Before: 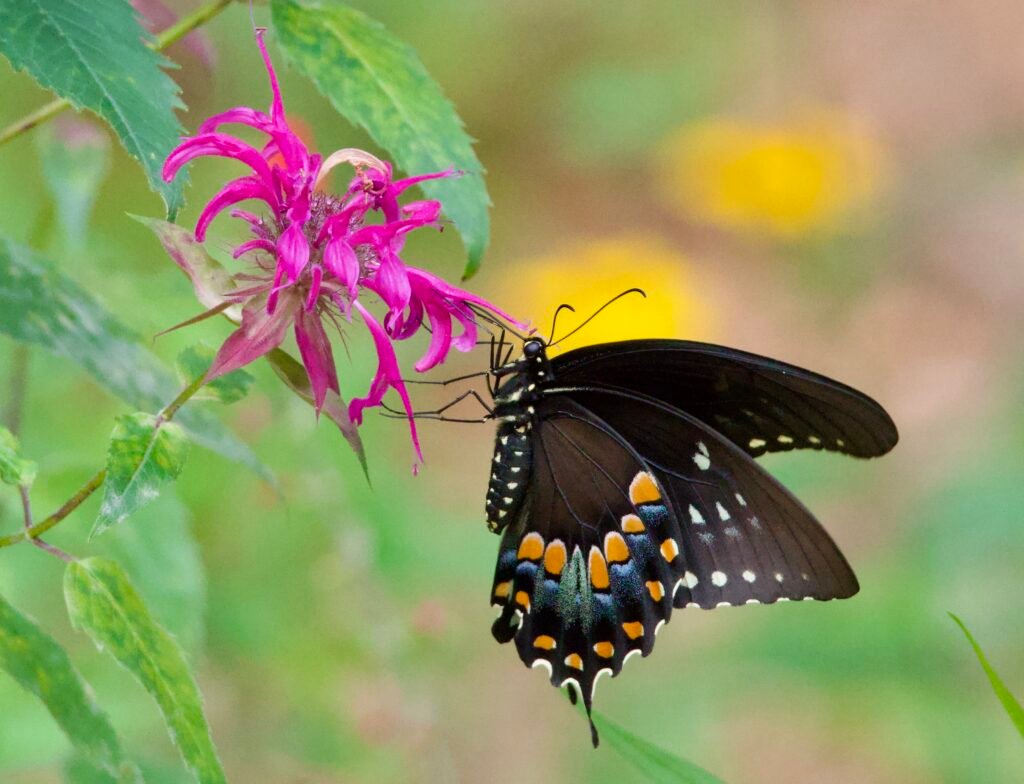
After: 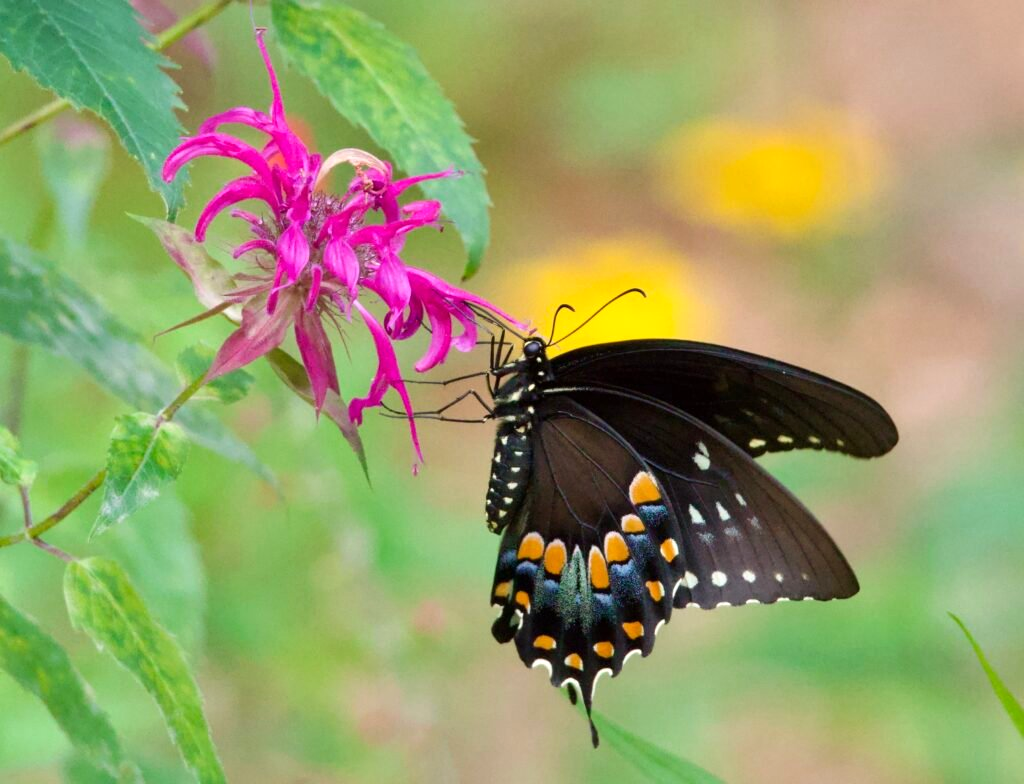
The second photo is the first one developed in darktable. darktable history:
exposure: exposure 0.195 EV, compensate exposure bias true, compensate highlight preservation false
